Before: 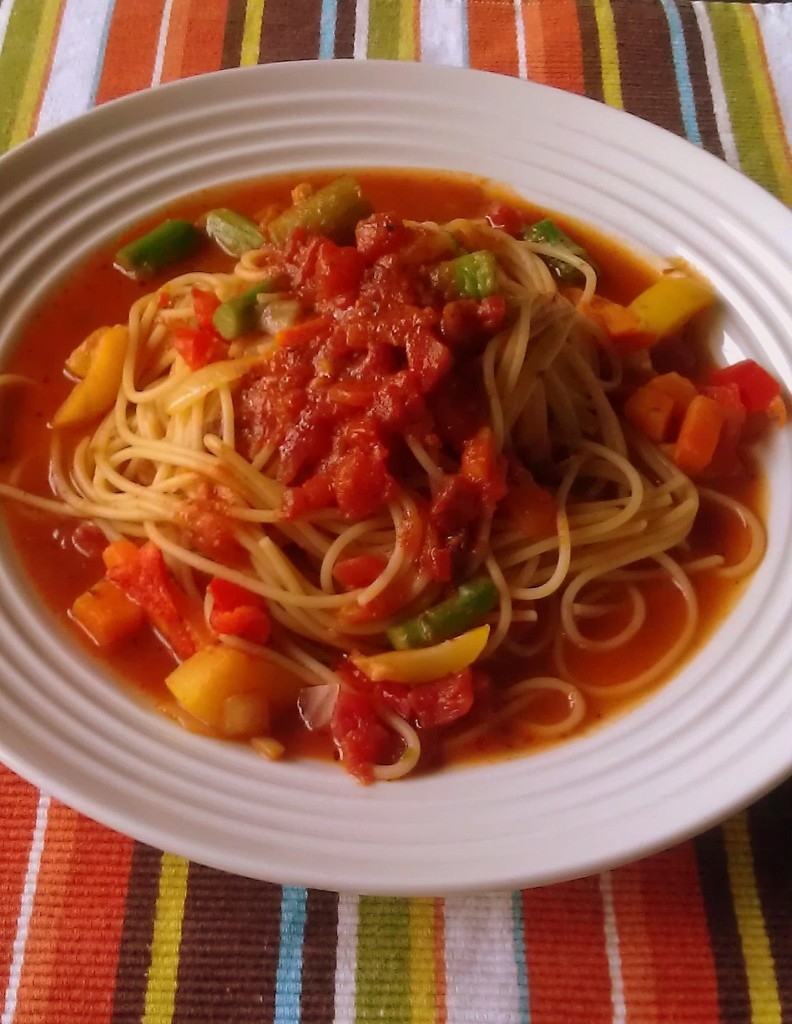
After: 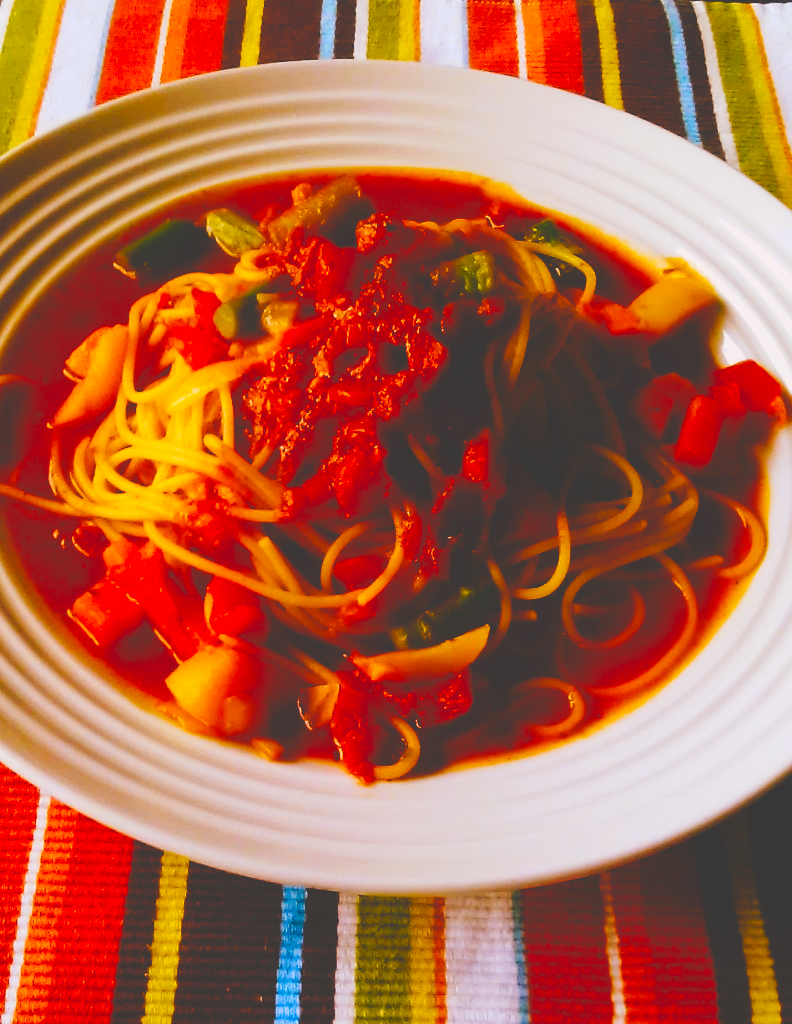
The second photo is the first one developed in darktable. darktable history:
tone curve: curves: ch0 [(0, 0) (0.003, 0.231) (0.011, 0.231) (0.025, 0.231) (0.044, 0.231) (0.069, 0.231) (0.1, 0.234) (0.136, 0.239) (0.177, 0.243) (0.224, 0.247) (0.277, 0.265) (0.335, 0.311) (0.399, 0.389) (0.468, 0.507) (0.543, 0.634) (0.623, 0.74) (0.709, 0.83) (0.801, 0.889) (0.898, 0.93) (1, 1)], preserve colors none
color contrast: green-magenta contrast 1.12, blue-yellow contrast 1.95, unbound 0
